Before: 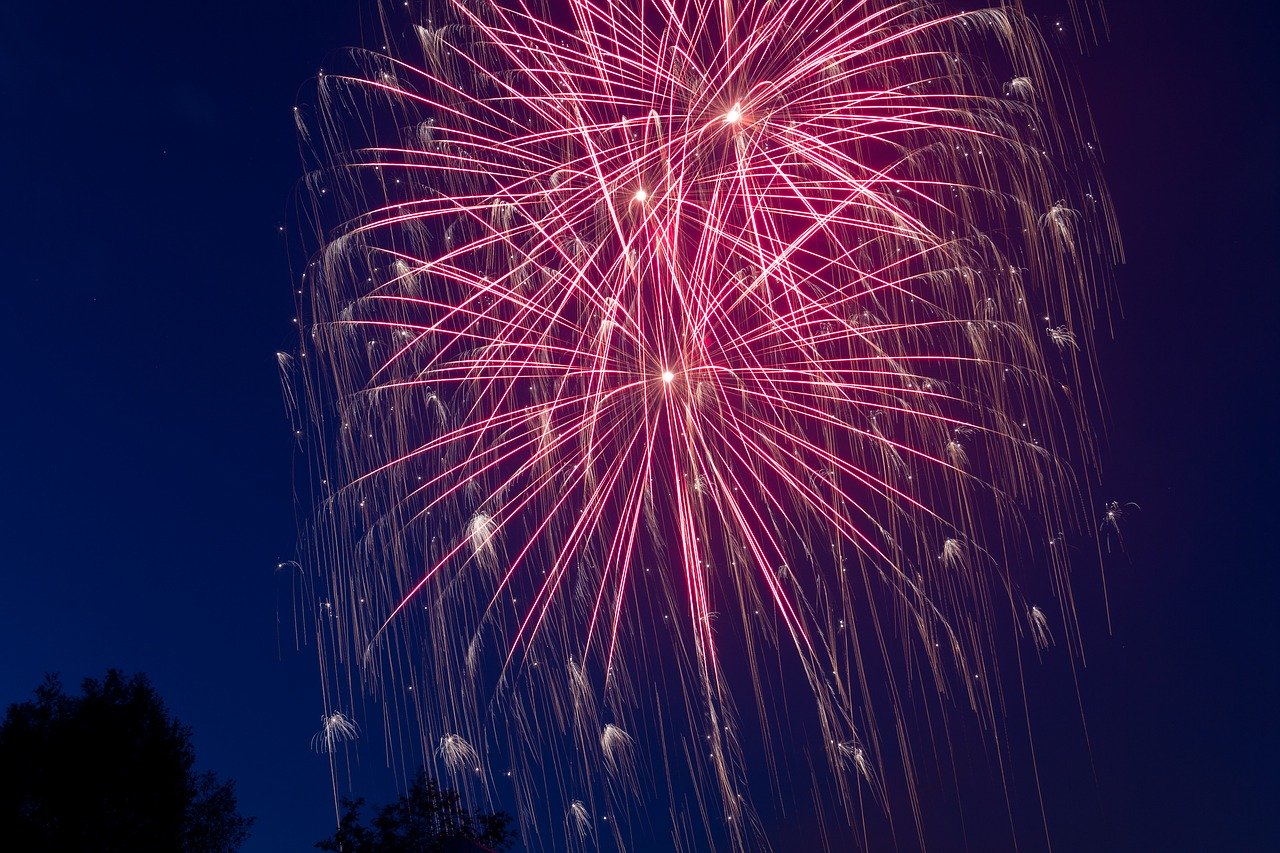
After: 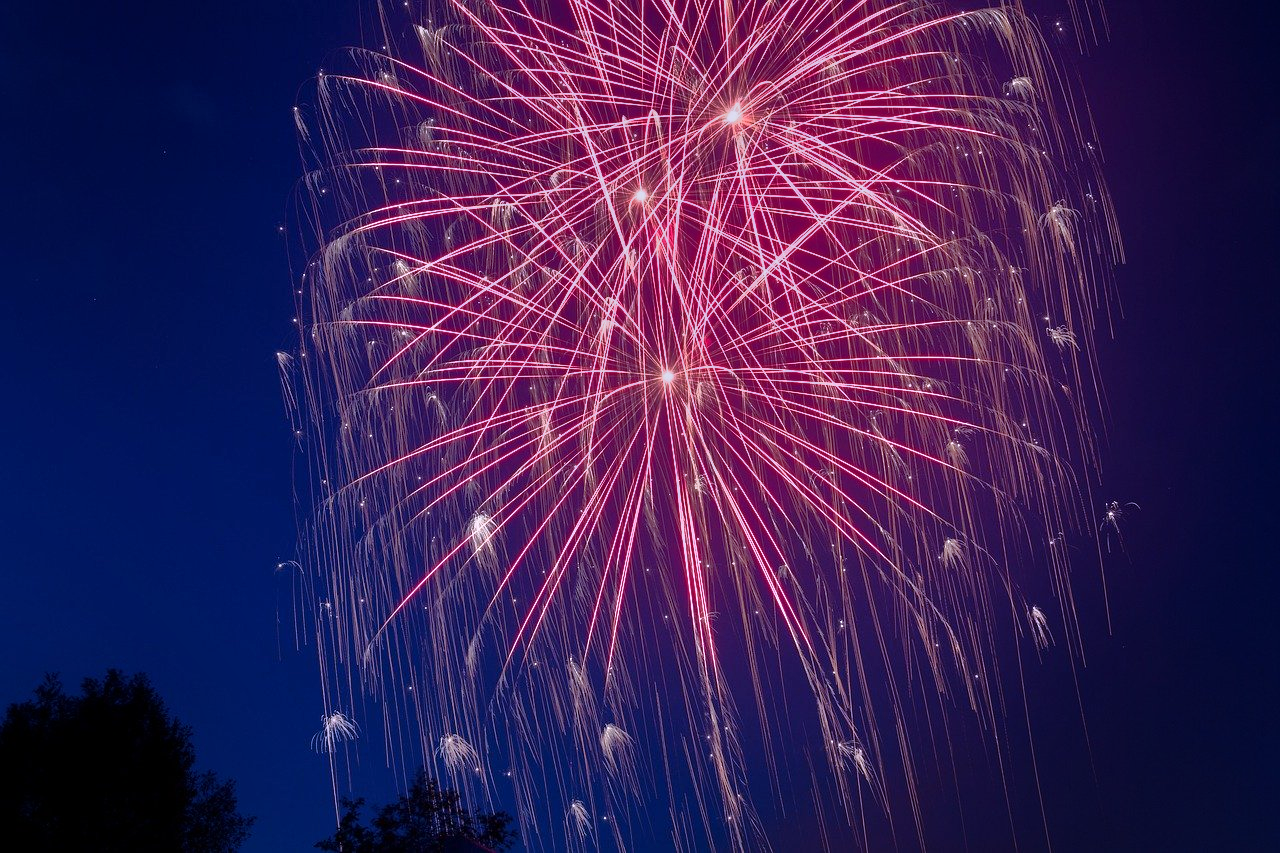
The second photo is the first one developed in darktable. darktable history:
tone equalizer: -7 EV -0.63 EV, -6 EV 1 EV, -5 EV -0.45 EV, -4 EV 0.43 EV, -3 EV 0.41 EV, -2 EV 0.15 EV, -1 EV -0.15 EV, +0 EV -0.39 EV, smoothing diameter 25%, edges refinement/feathering 10, preserve details guided filter
white balance: red 1.004, blue 1.096
